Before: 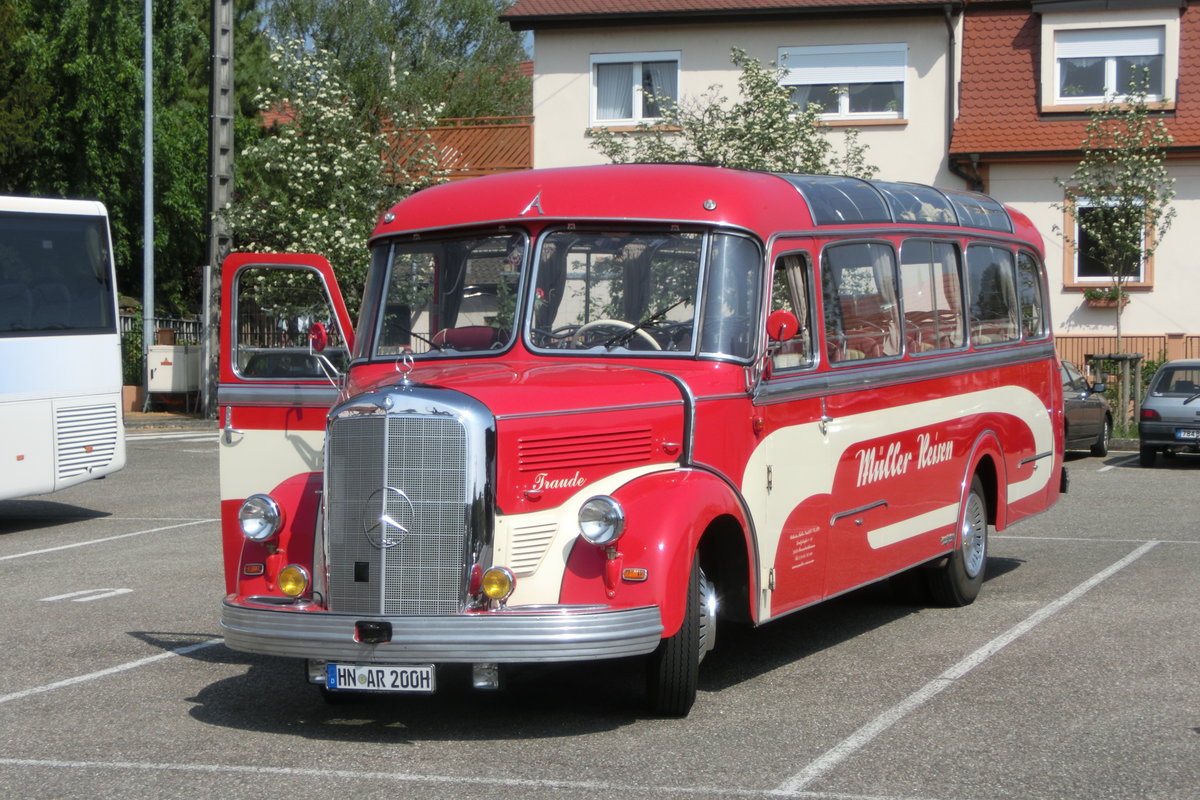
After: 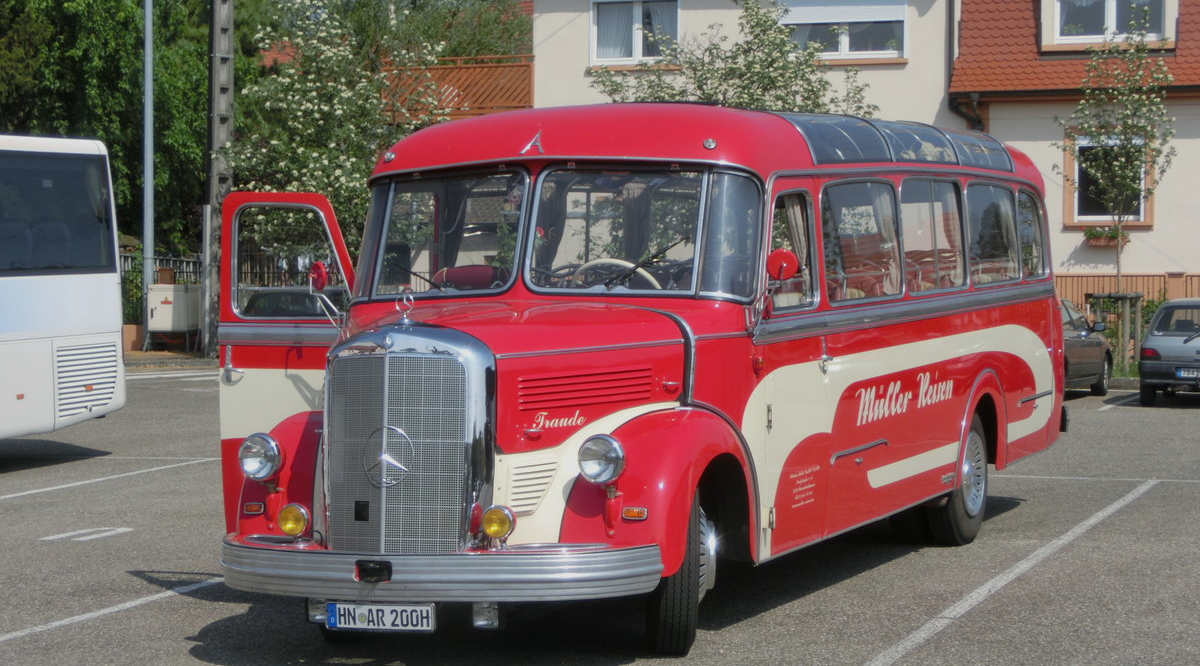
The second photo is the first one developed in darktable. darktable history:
sharpen: radius 2.883, amount 0.868, threshold 47.523
tone equalizer: -8 EV 0.25 EV, -7 EV 0.417 EV, -6 EV 0.417 EV, -5 EV 0.25 EV, -3 EV -0.25 EV, -2 EV -0.417 EV, -1 EV -0.417 EV, +0 EV -0.25 EV, edges refinement/feathering 500, mask exposure compensation -1.57 EV, preserve details guided filter
crop: top 7.625%, bottom 8.027%
